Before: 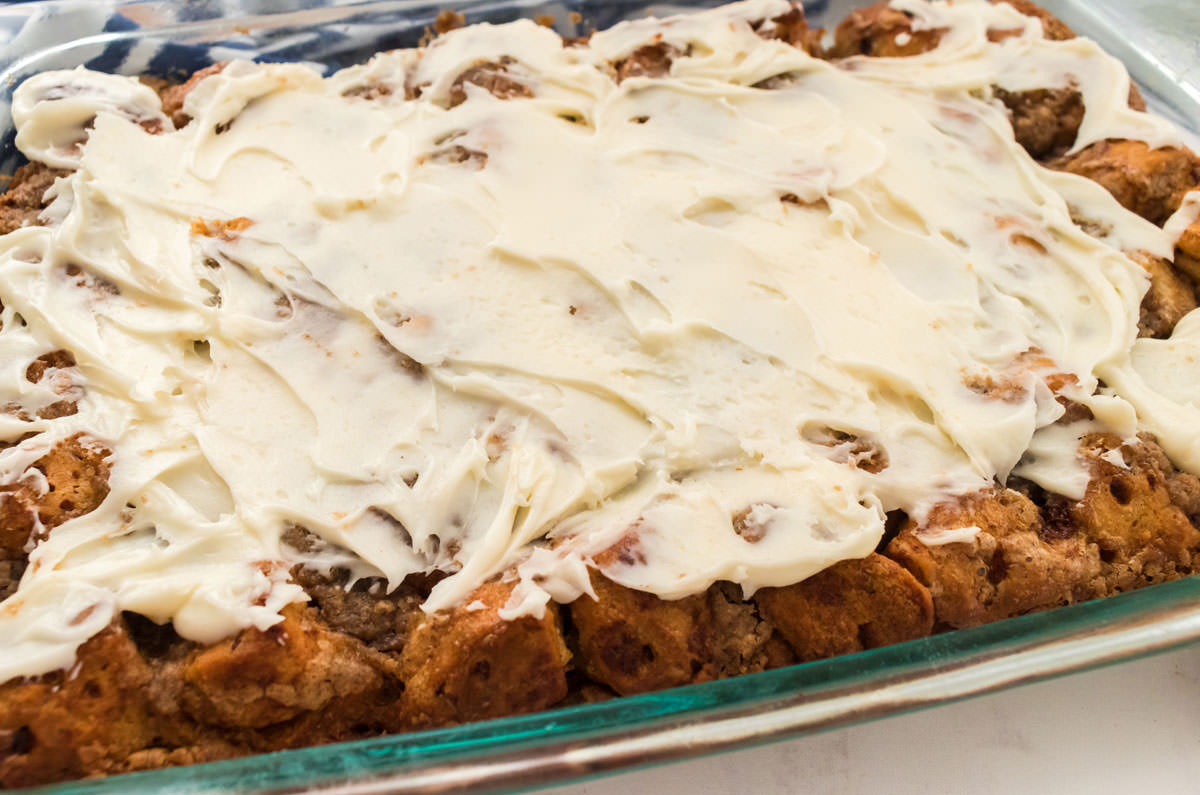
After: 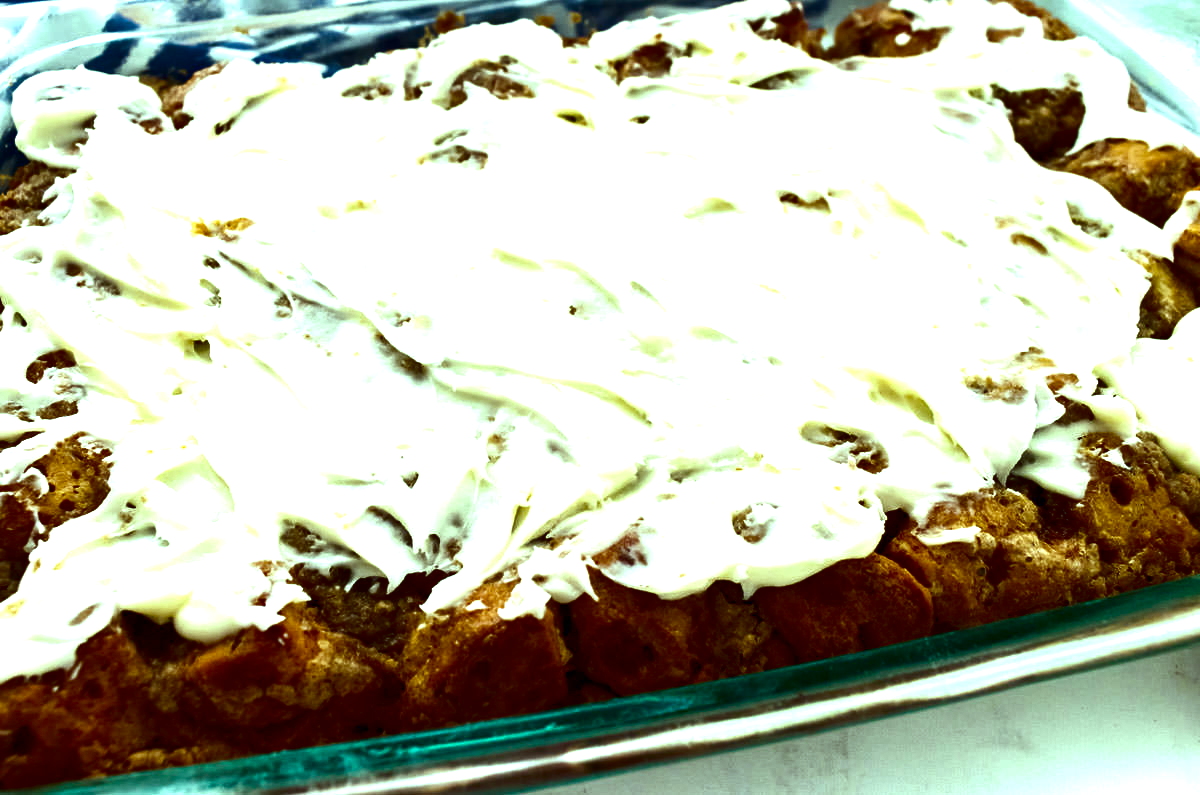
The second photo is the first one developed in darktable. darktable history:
exposure: exposure 0.7 EV, compensate highlight preservation false
contrast brightness saturation: contrast 0.09, brightness -0.59, saturation 0.17
color balance: mode lift, gamma, gain (sRGB), lift [0.997, 0.979, 1.021, 1.011], gamma [1, 1.084, 0.916, 0.998], gain [1, 0.87, 1.13, 1.101], contrast 4.55%, contrast fulcrum 38.24%, output saturation 104.09%
